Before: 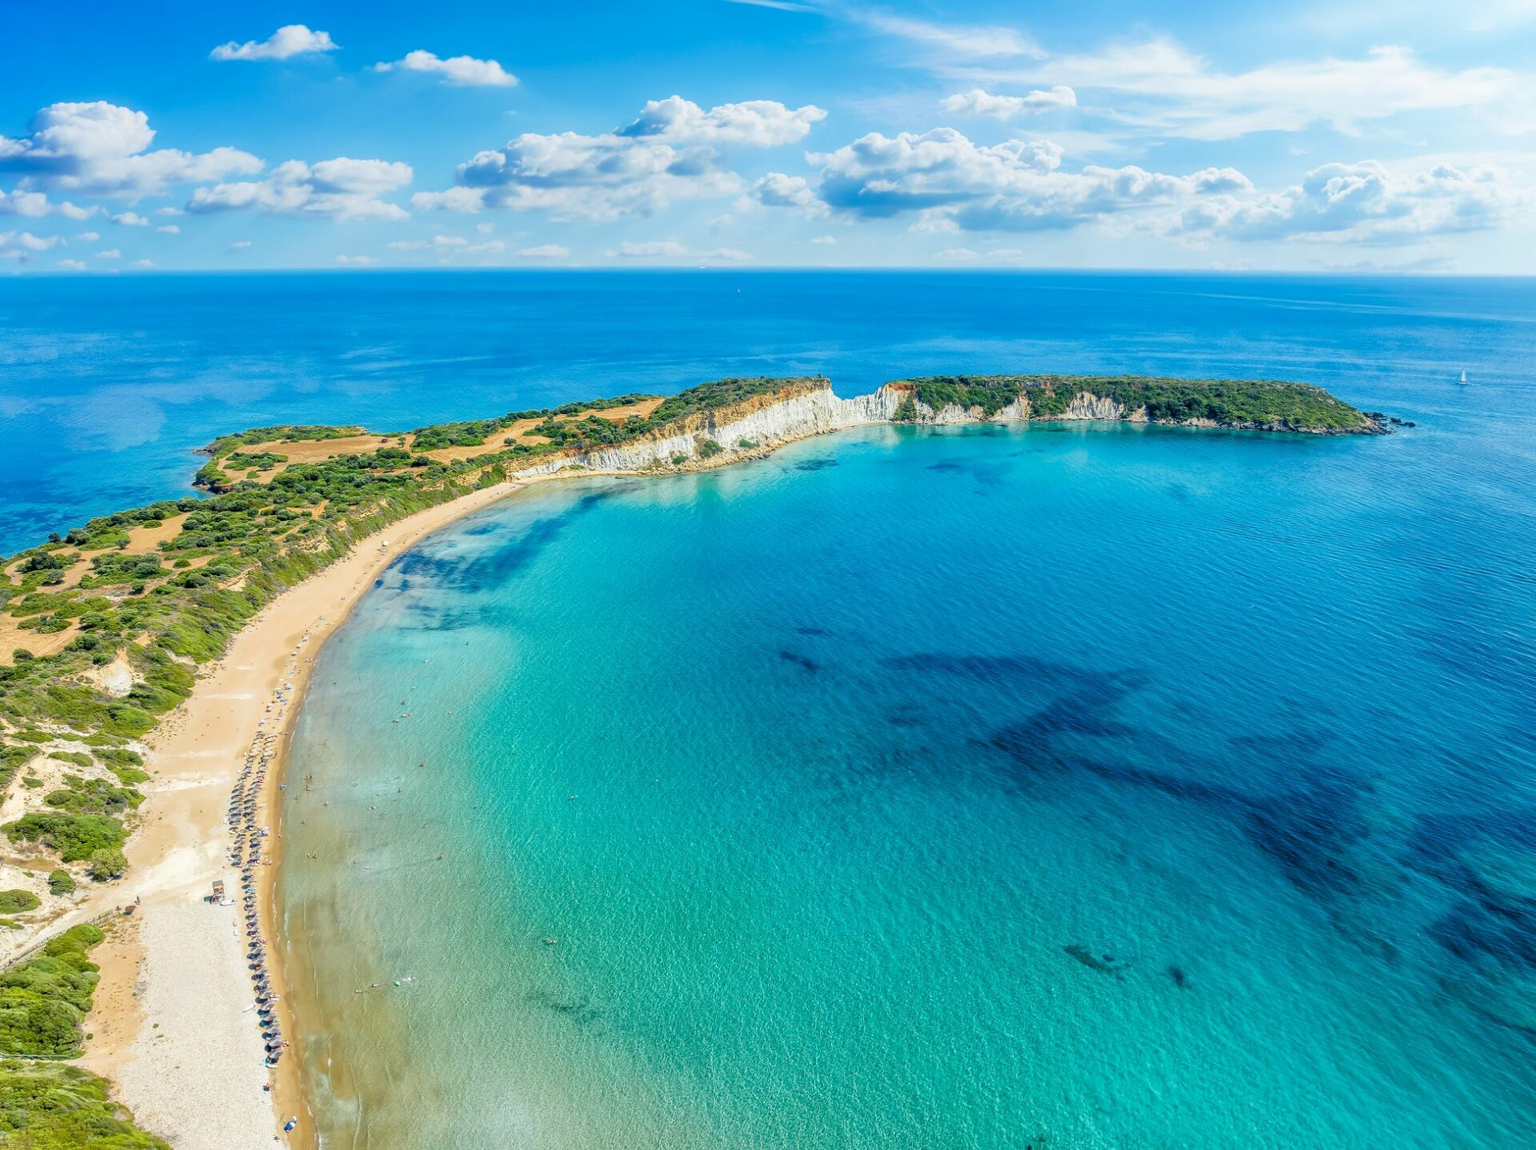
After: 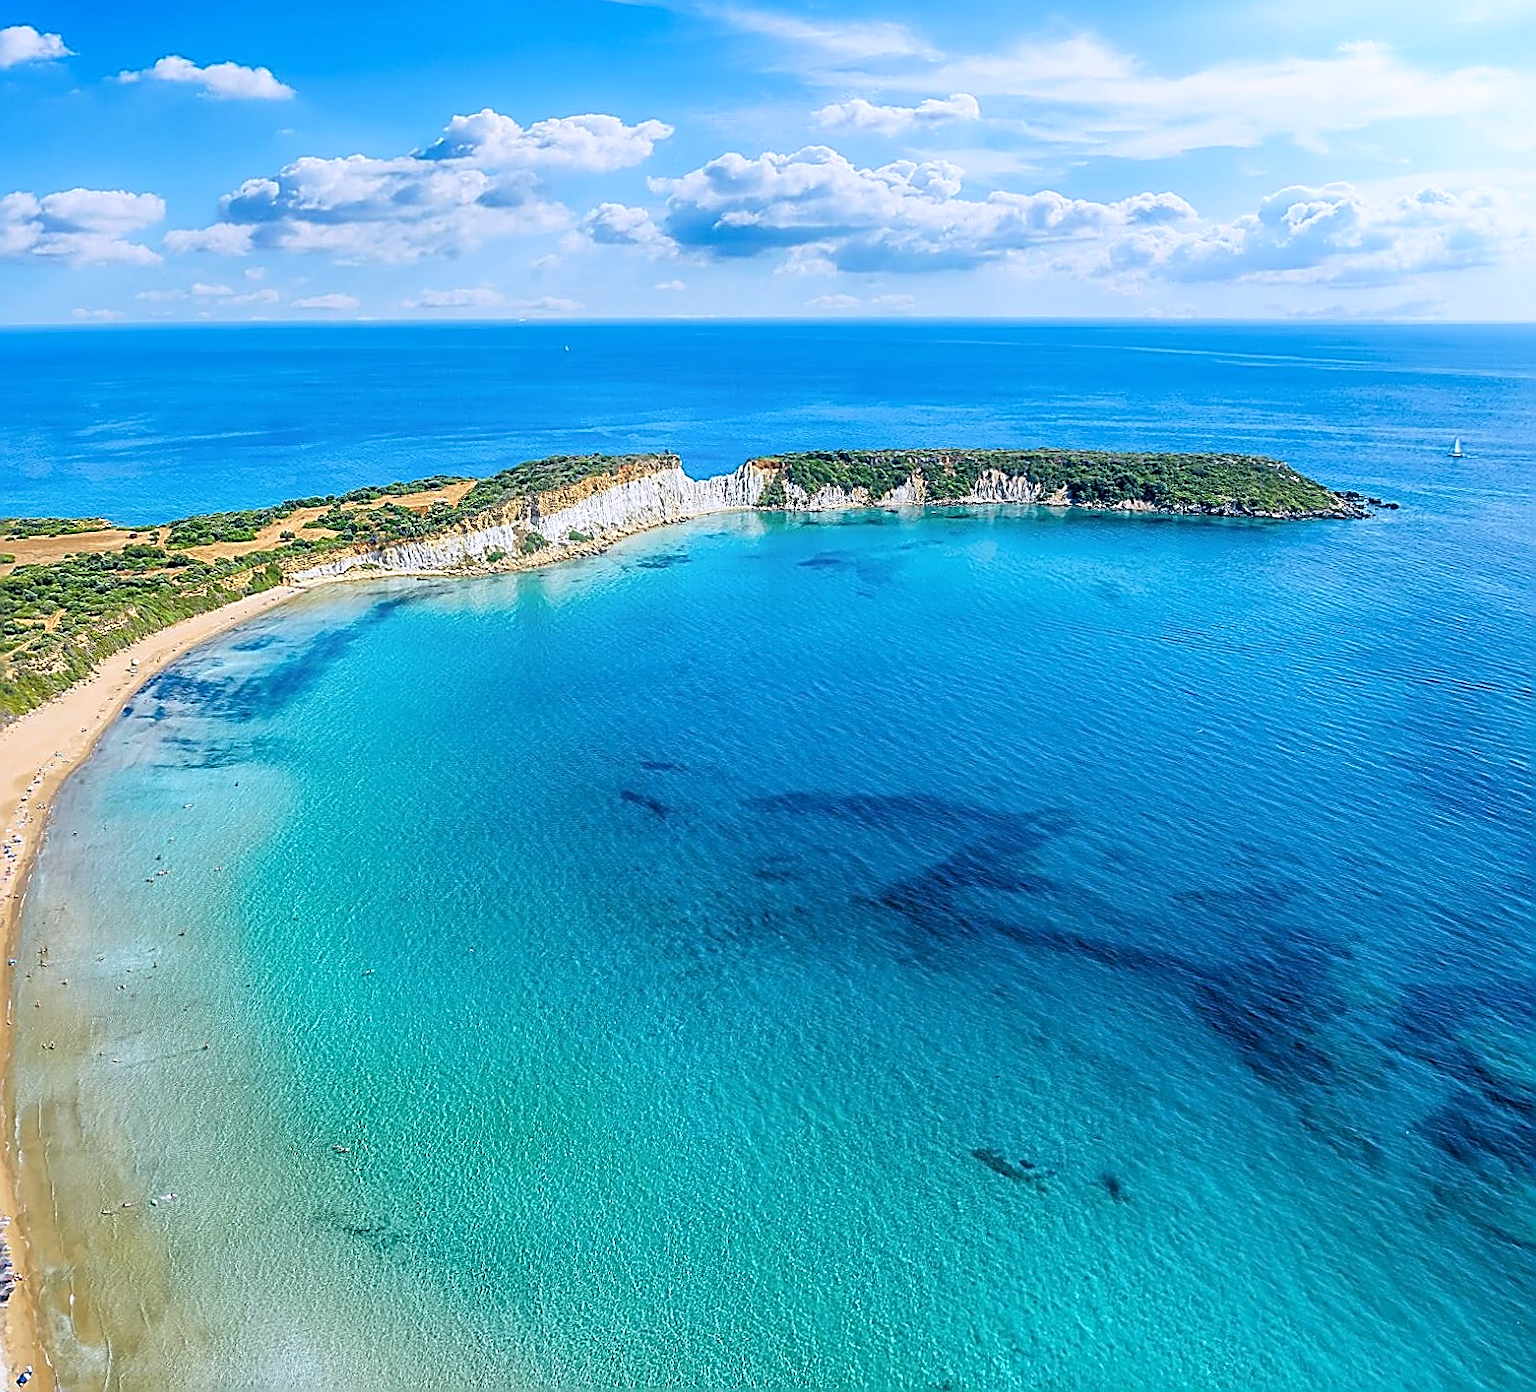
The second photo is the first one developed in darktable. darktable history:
white balance: red 1.004, blue 1.096
bloom: size 13.65%, threshold 98.39%, strength 4.82%
rotate and perspective: rotation -0.45°, automatic cropping original format, crop left 0.008, crop right 0.992, crop top 0.012, crop bottom 0.988
crop: left 17.582%, bottom 0.031%
sharpen: amount 1.861
tone equalizer: on, module defaults
